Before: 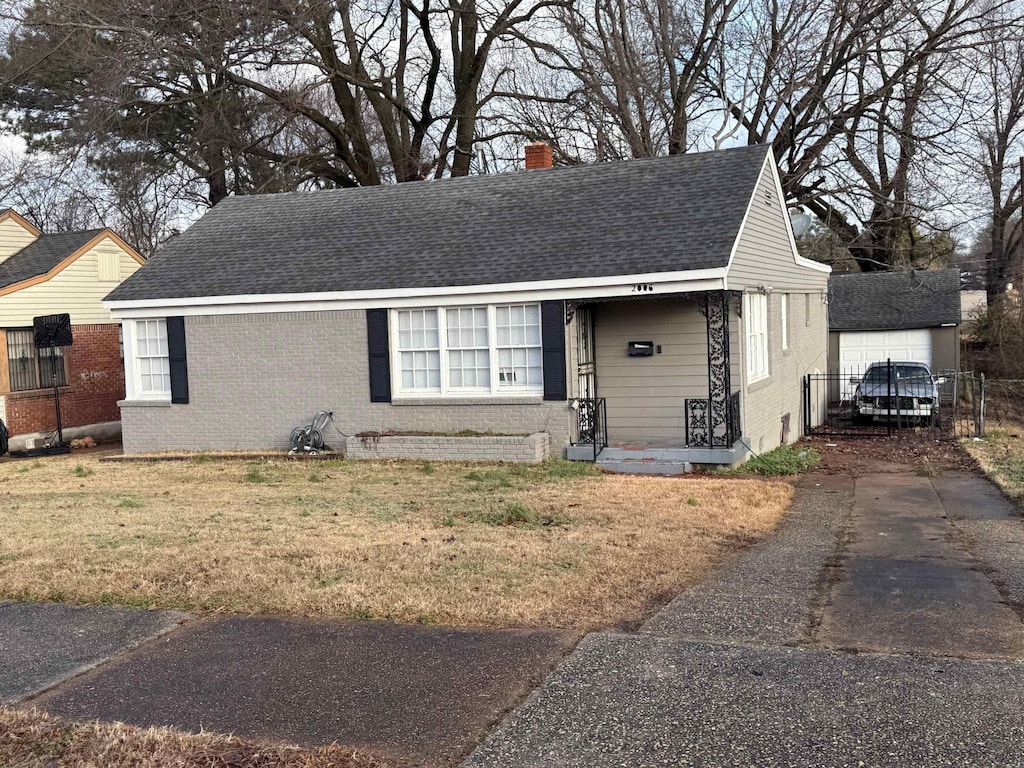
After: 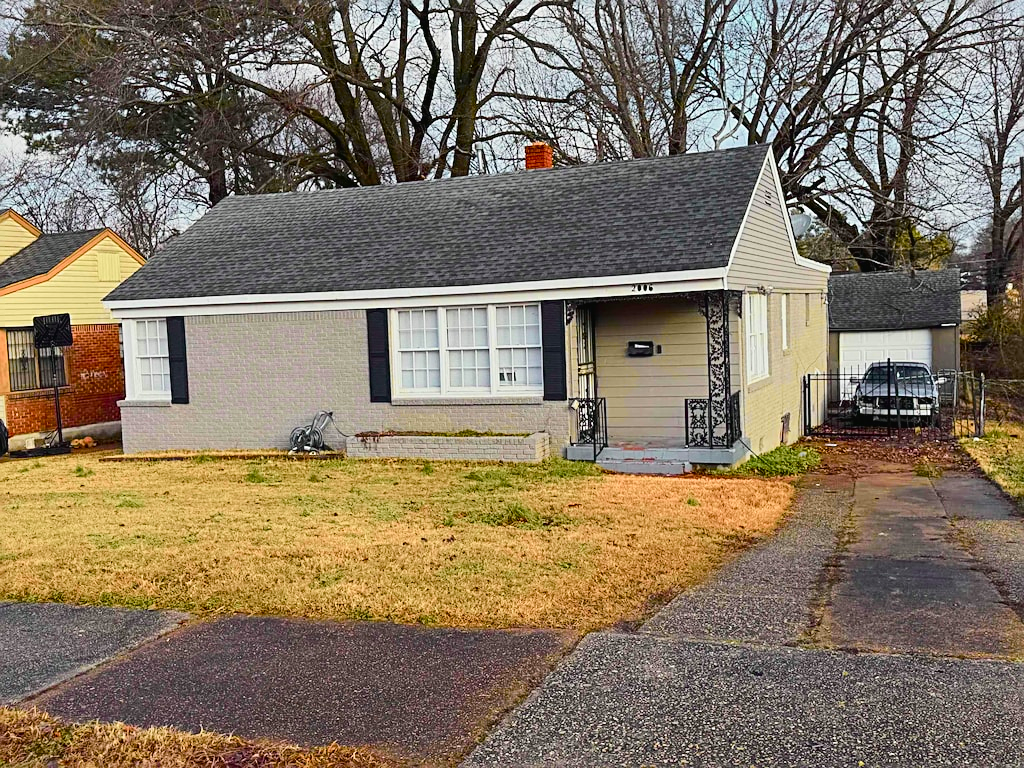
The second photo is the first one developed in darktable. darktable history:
velvia: strength 31.83%, mid-tones bias 0.207
tone curve: curves: ch0 [(0, 0.018) (0.036, 0.038) (0.15, 0.131) (0.27, 0.247) (0.528, 0.554) (0.761, 0.761) (1, 0.919)]; ch1 [(0, 0) (0.179, 0.173) (0.322, 0.32) (0.429, 0.431) (0.502, 0.5) (0.519, 0.522) (0.562, 0.588) (0.625, 0.67) (0.711, 0.745) (1, 1)]; ch2 [(0, 0) (0.29, 0.295) (0.404, 0.436) (0.497, 0.499) (0.521, 0.523) (0.561, 0.605) (0.657, 0.655) (0.712, 0.764) (1, 1)], color space Lab, independent channels, preserve colors none
sharpen: on, module defaults
